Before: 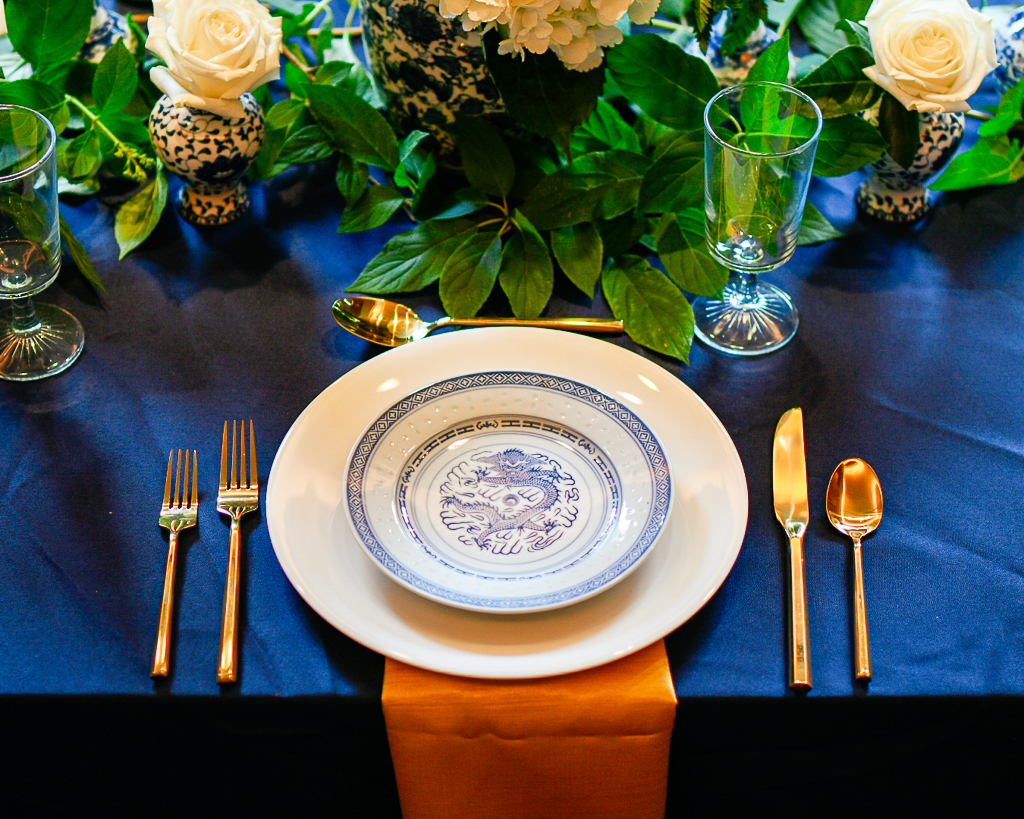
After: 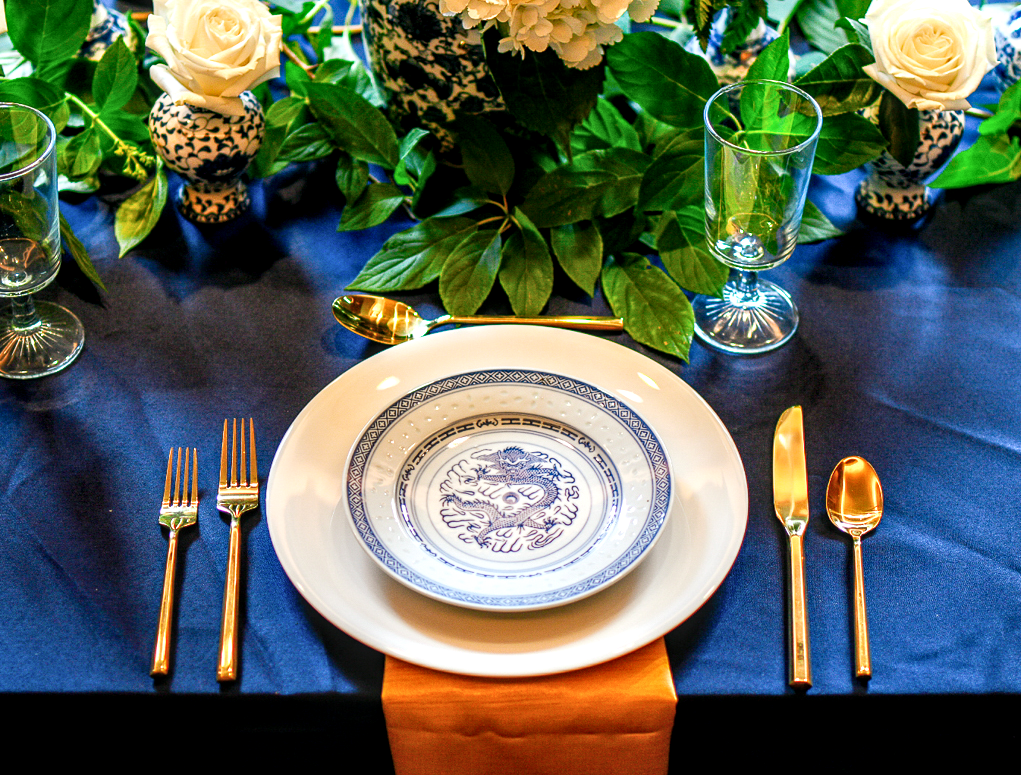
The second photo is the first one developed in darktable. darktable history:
exposure: exposure 0.2 EV, compensate highlight preservation false
crop: top 0.275%, right 0.257%, bottom 5.027%
local contrast: detail 144%
